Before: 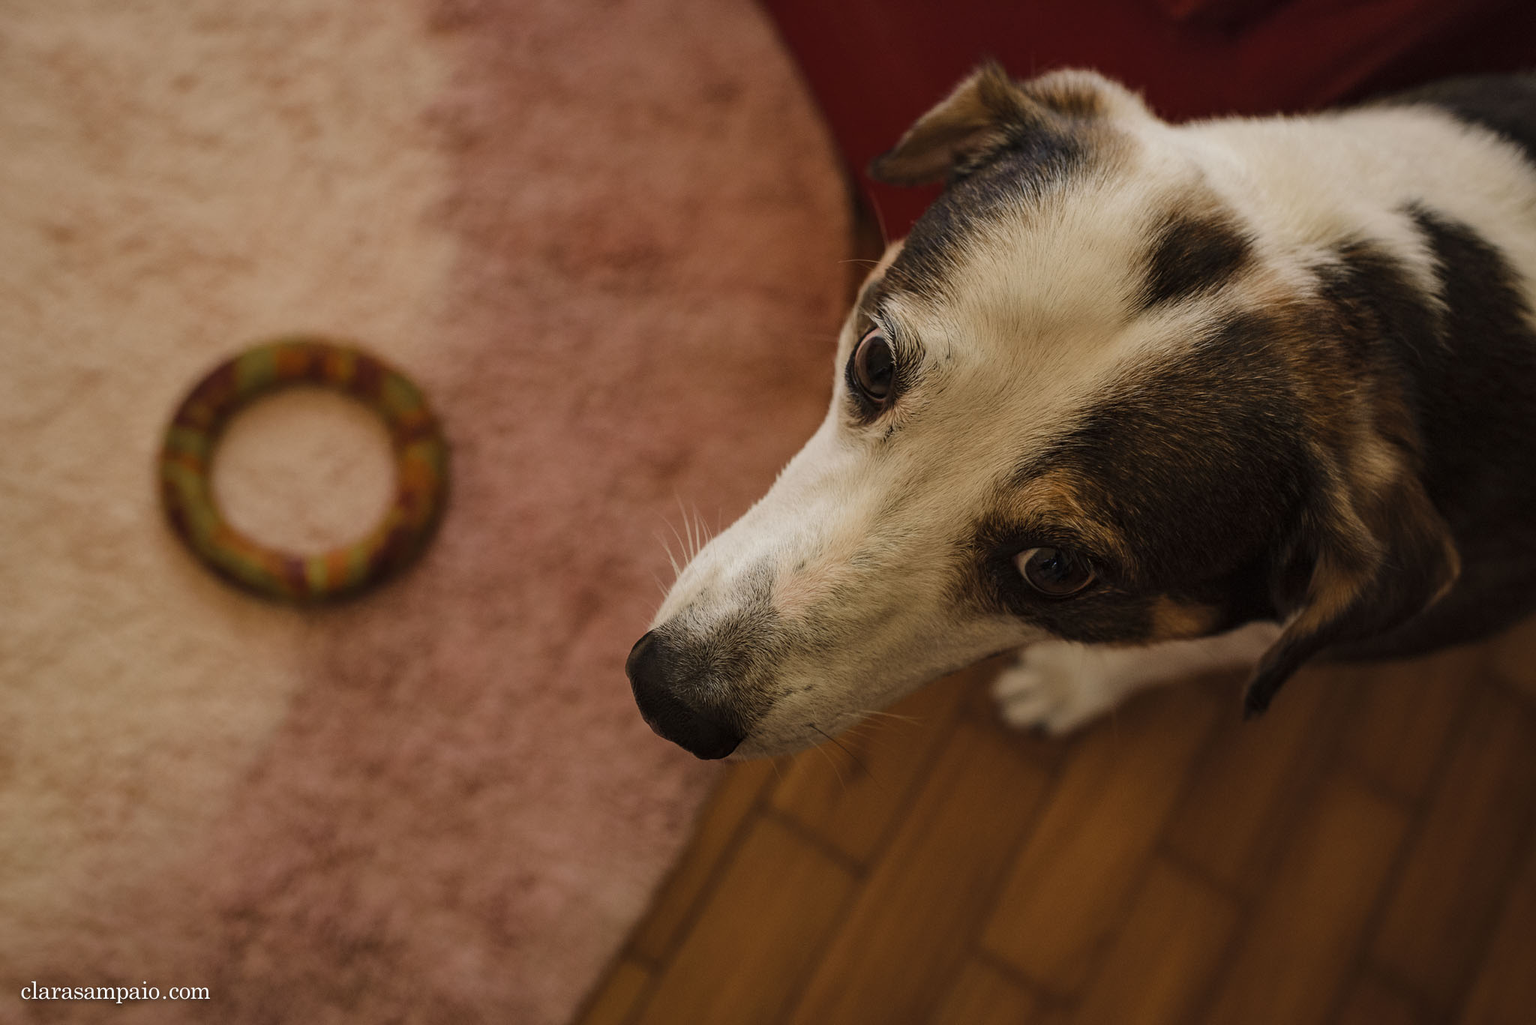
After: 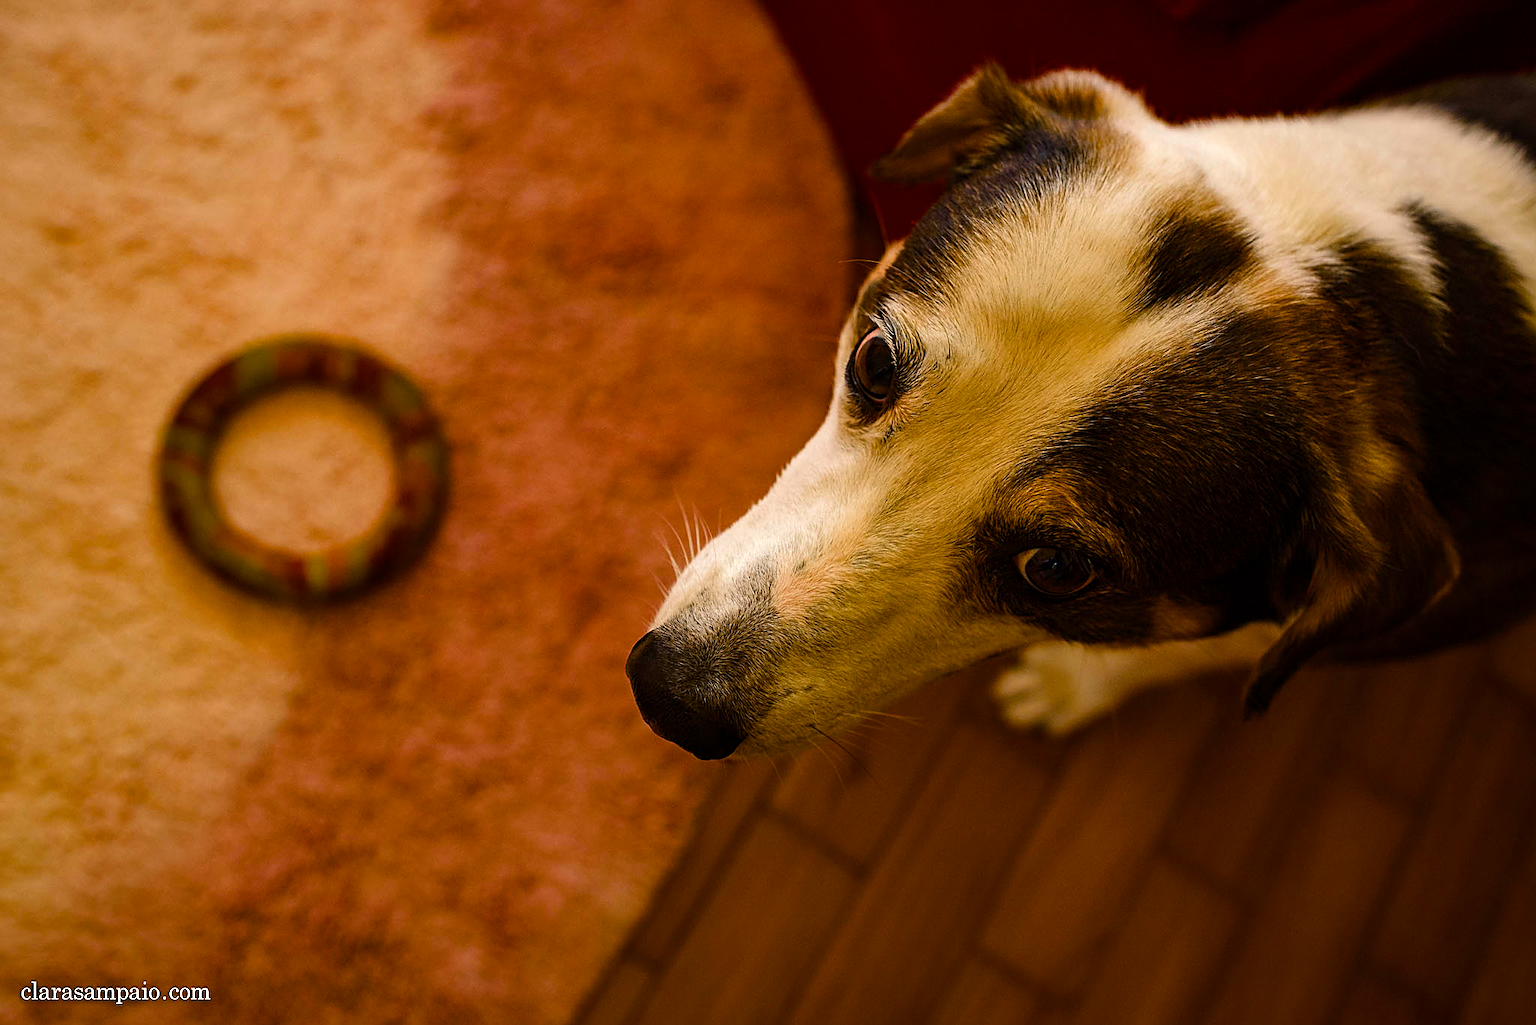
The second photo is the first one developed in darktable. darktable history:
sharpen: on, module defaults
color balance rgb: linear chroma grading › global chroma 9%, perceptual saturation grading › global saturation 36%, perceptual saturation grading › shadows 35%, perceptual brilliance grading › global brilliance 15%, perceptual brilliance grading › shadows -35%, global vibrance 15%
